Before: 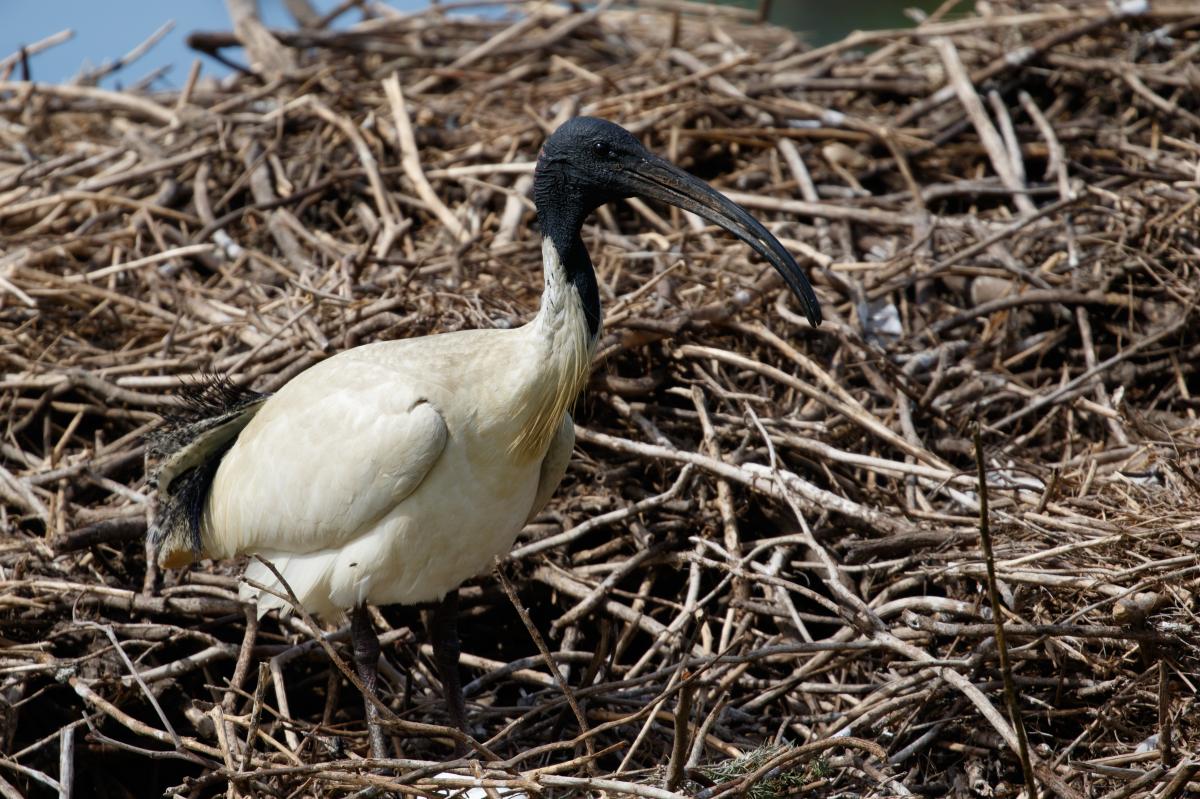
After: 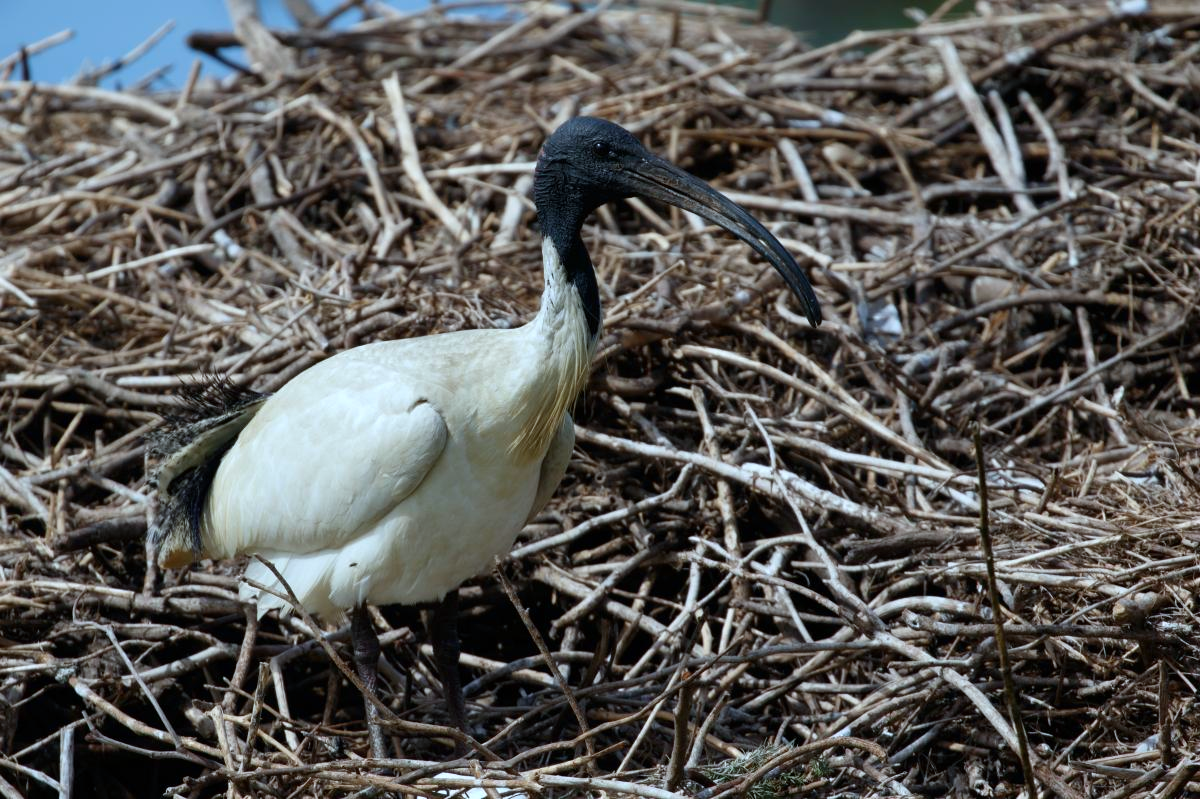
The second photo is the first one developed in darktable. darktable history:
color calibration: gray › normalize channels true, illuminant F (fluorescent), F source F9 (Cool White Deluxe 4150 K) – high CRI, x 0.374, y 0.373, temperature 4158.6 K, gamut compression 0.029
